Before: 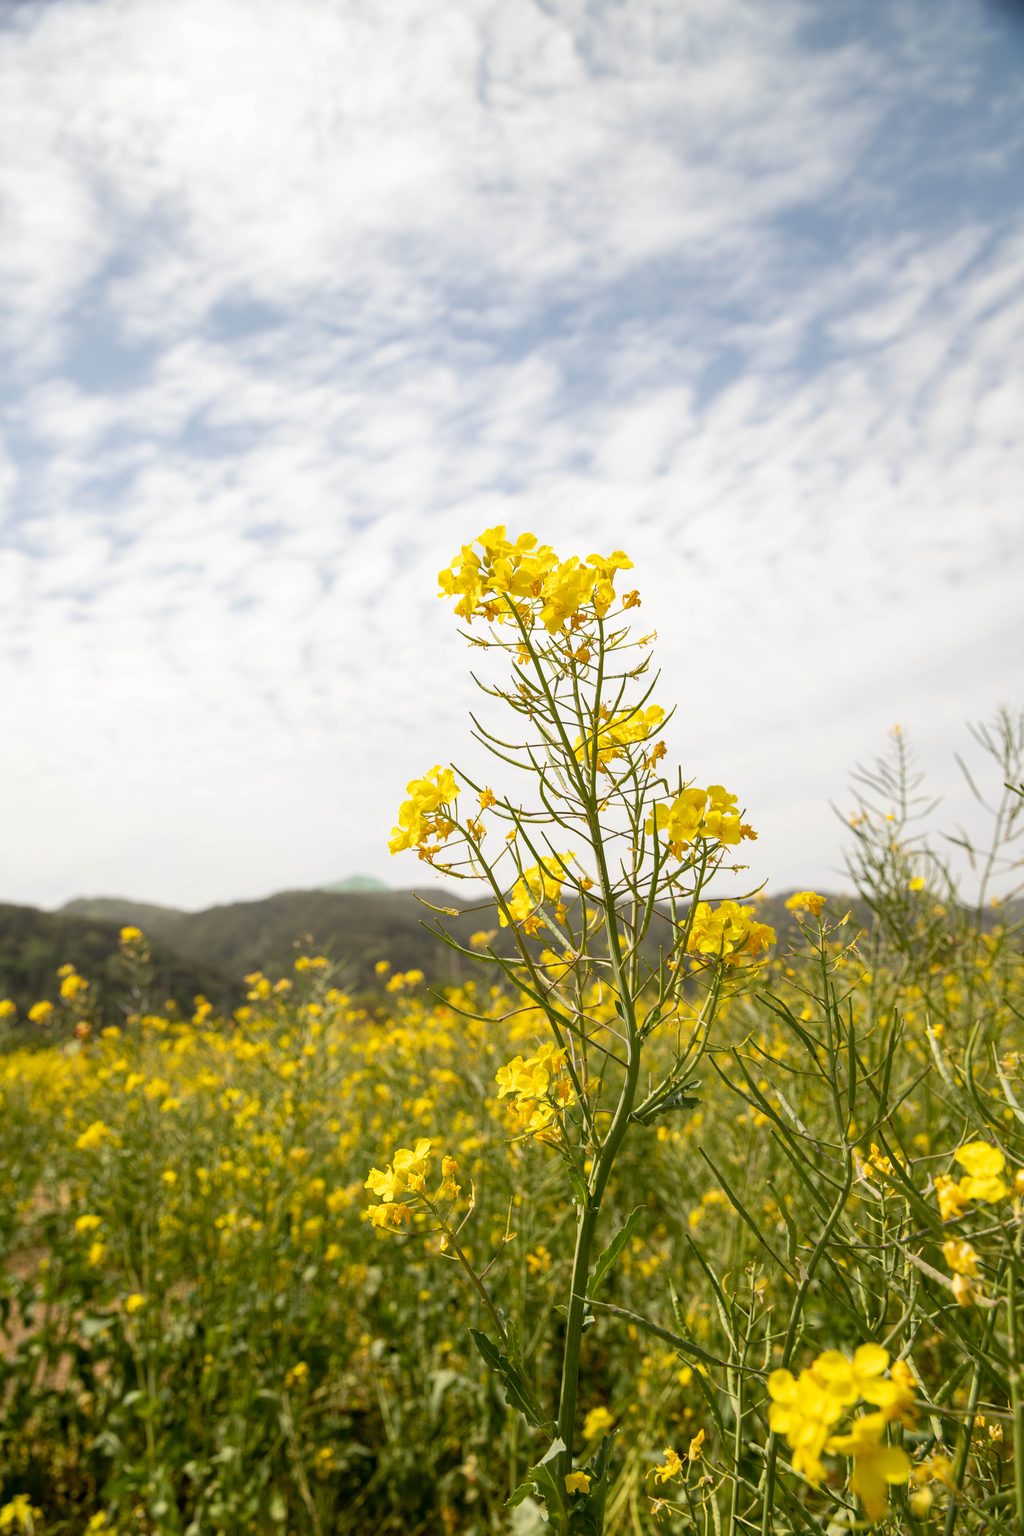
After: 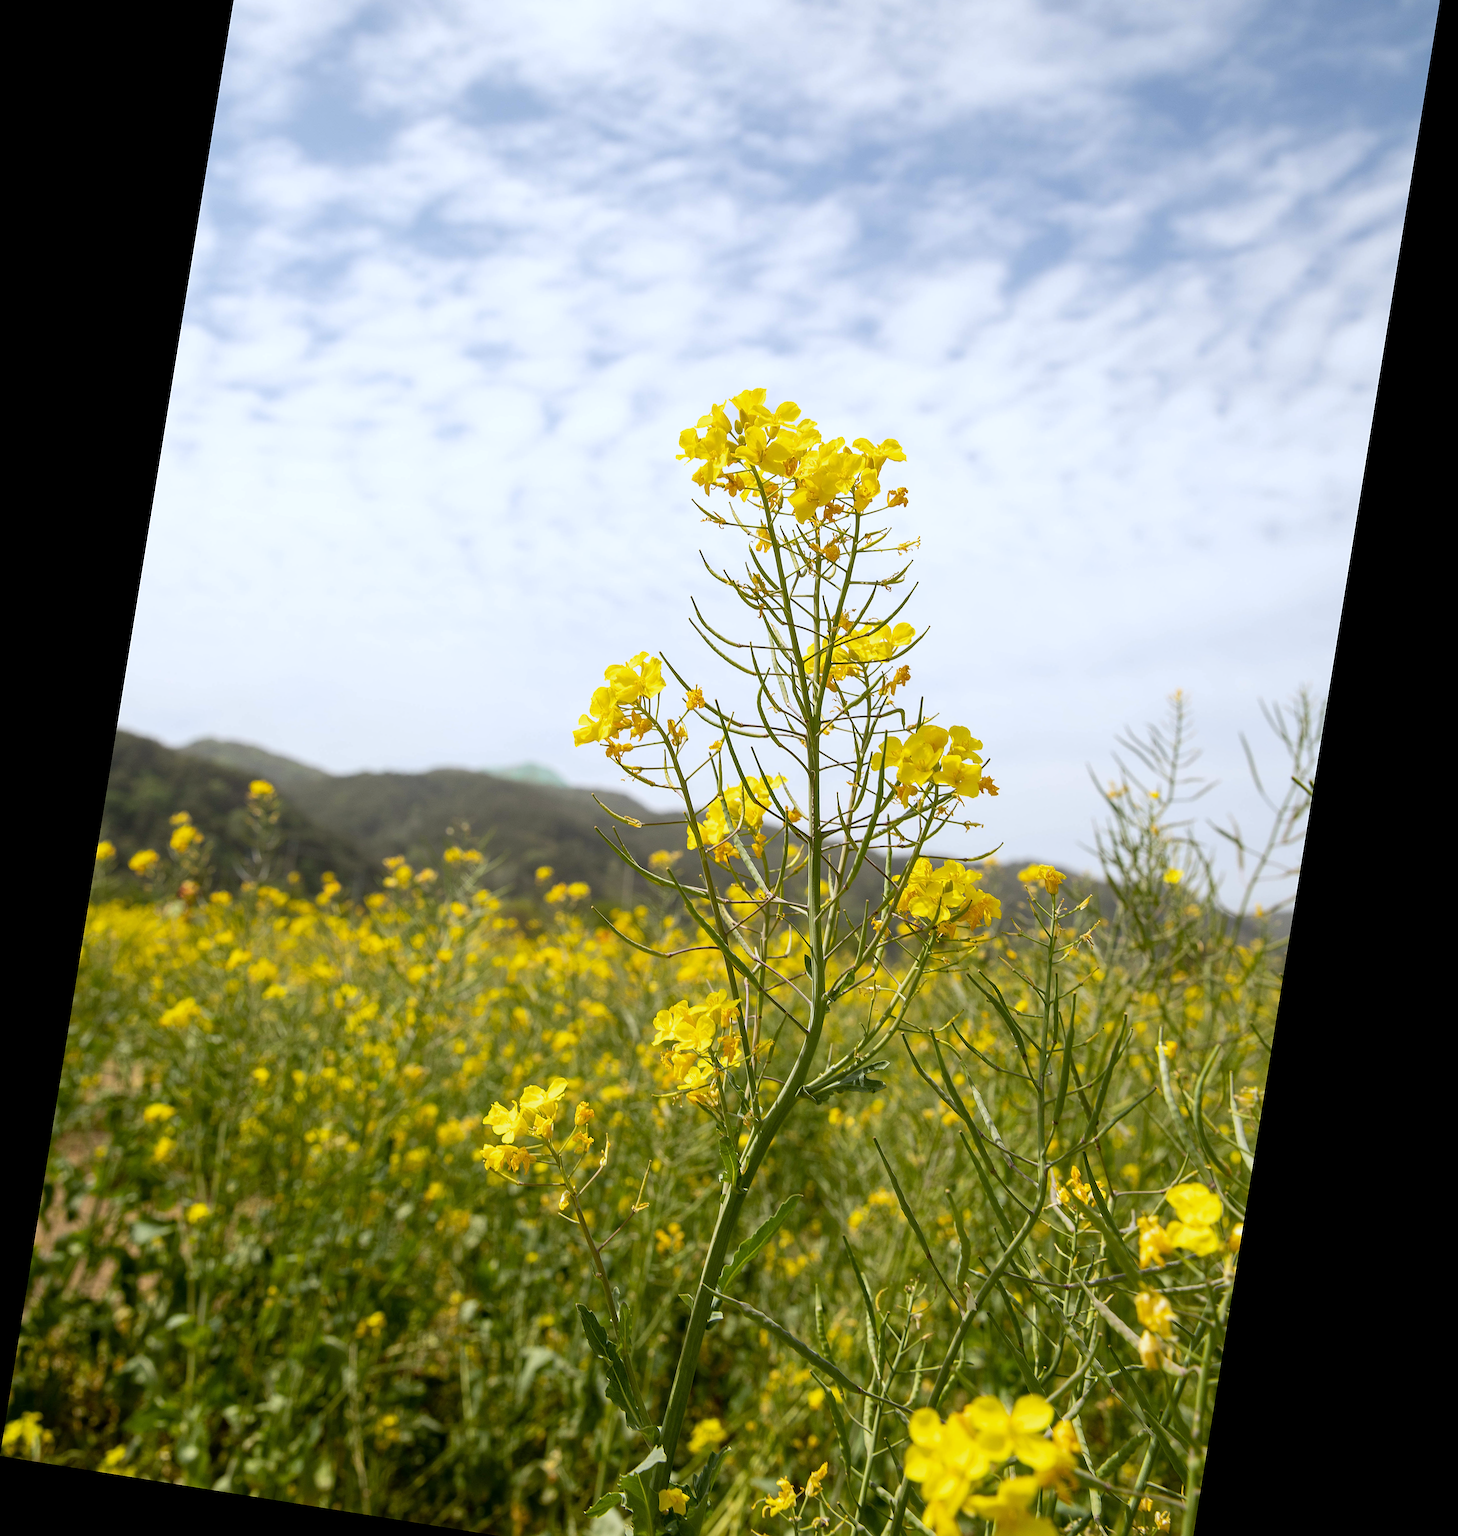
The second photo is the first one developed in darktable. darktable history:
crop and rotate: top 15.774%, bottom 5.506%
sharpen: on, module defaults
white balance: red 0.954, blue 1.079
rotate and perspective: rotation 9.12°, automatic cropping off
